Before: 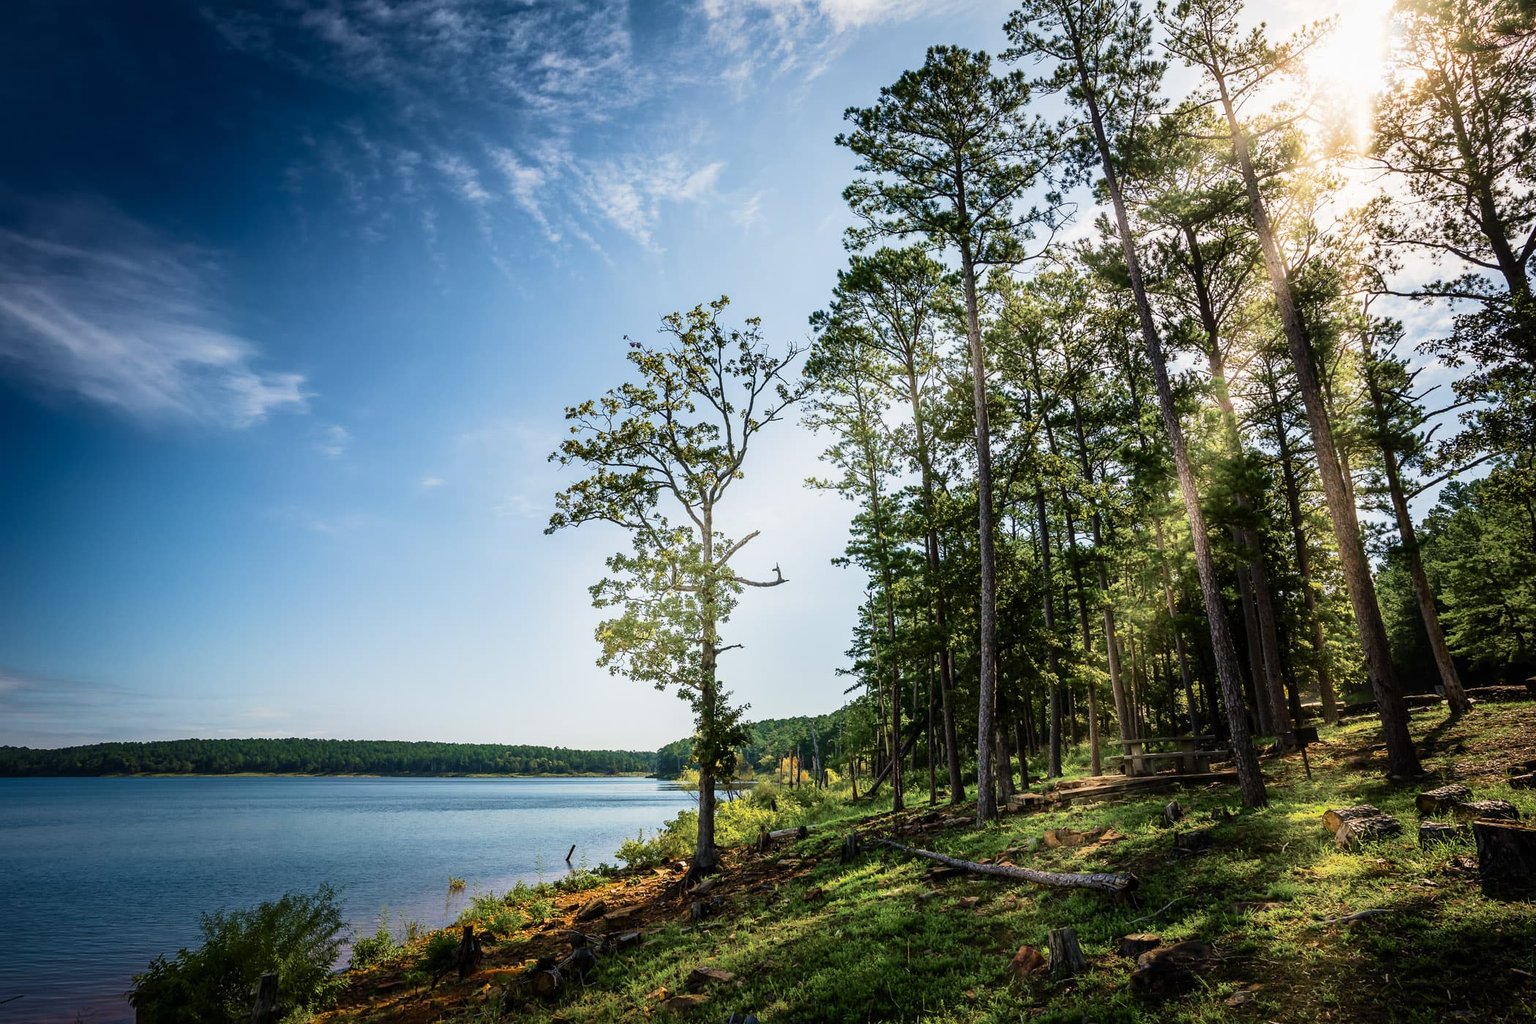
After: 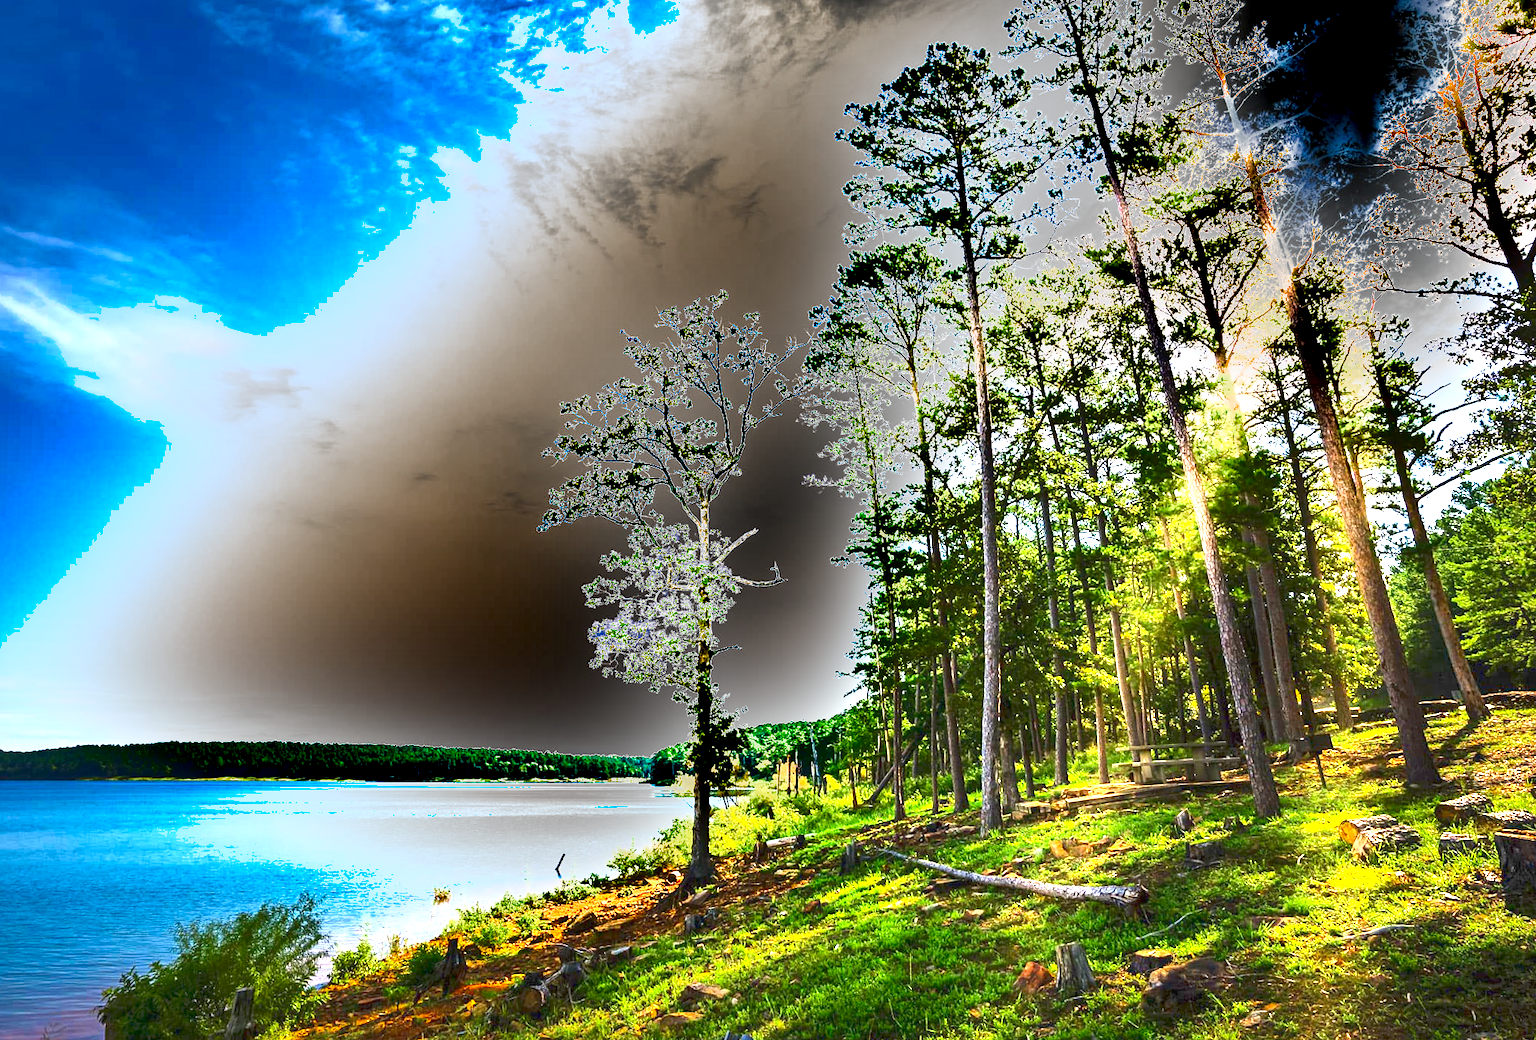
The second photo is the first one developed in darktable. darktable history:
white balance: emerald 1
rotate and perspective: rotation 0.226°, lens shift (vertical) -0.042, crop left 0.023, crop right 0.982, crop top 0.006, crop bottom 0.994
shadows and highlights: shadows 43.71, white point adjustment -1.46, soften with gaussian
exposure: black level correction 0, exposure 0.7 EV, compensate exposure bias true, compensate highlight preservation false
rgb curve: curves: ch0 [(0, 0) (0.093, 0.159) (0.241, 0.265) (0.414, 0.42) (1, 1)], compensate middle gray true, preserve colors basic power
color zones: curves: ch0 [(0, 0.425) (0.143, 0.422) (0.286, 0.42) (0.429, 0.419) (0.571, 0.419) (0.714, 0.42) (0.857, 0.422) (1, 0.425)]; ch1 [(0, 0.666) (0.143, 0.669) (0.286, 0.671) (0.429, 0.67) (0.571, 0.67) (0.714, 0.67) (0.857, 0.67) (1, 0.666)]
